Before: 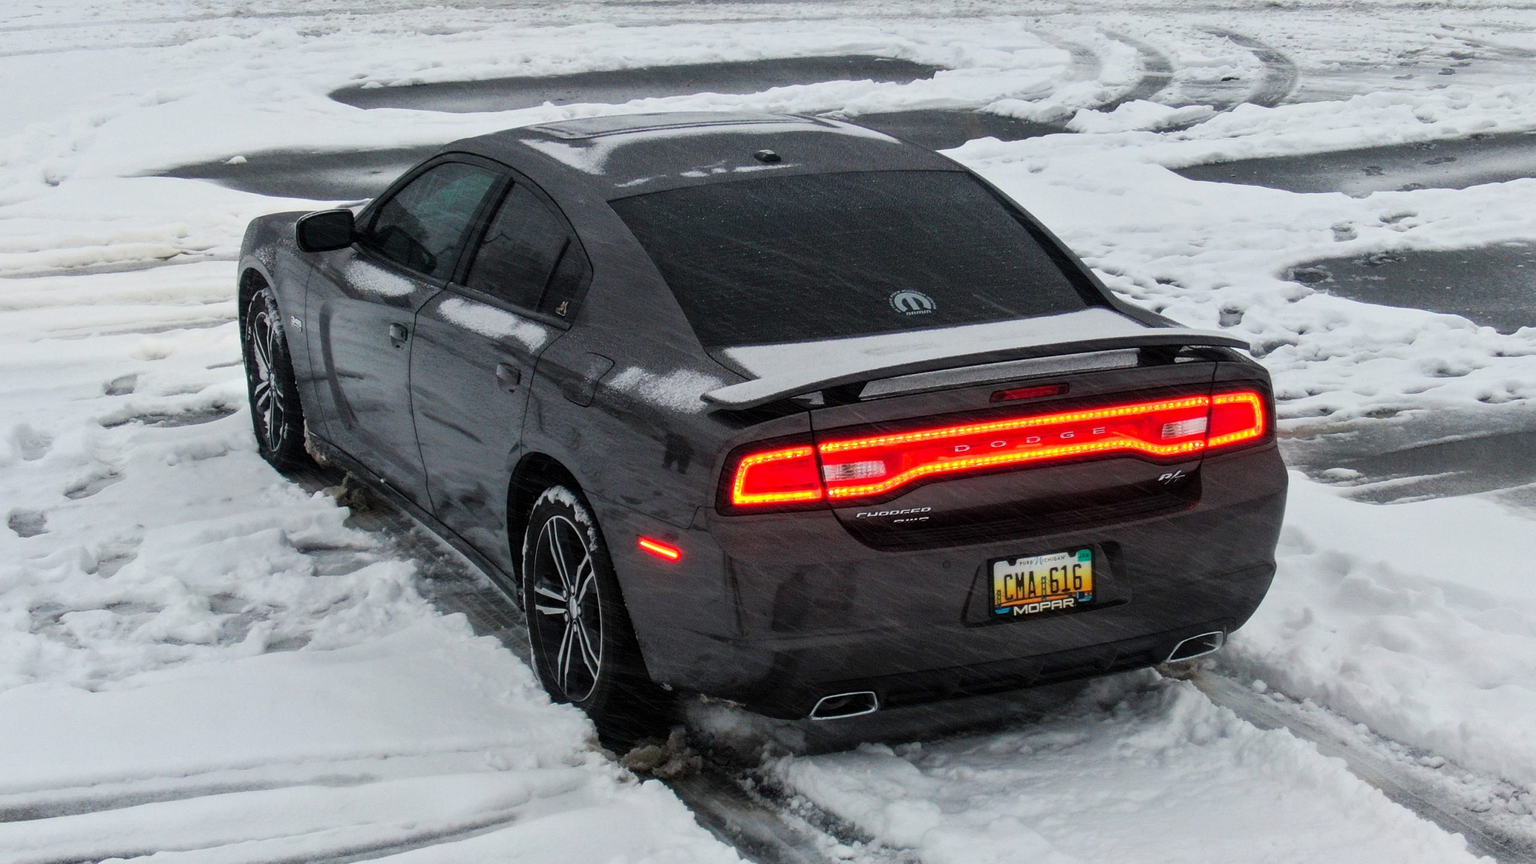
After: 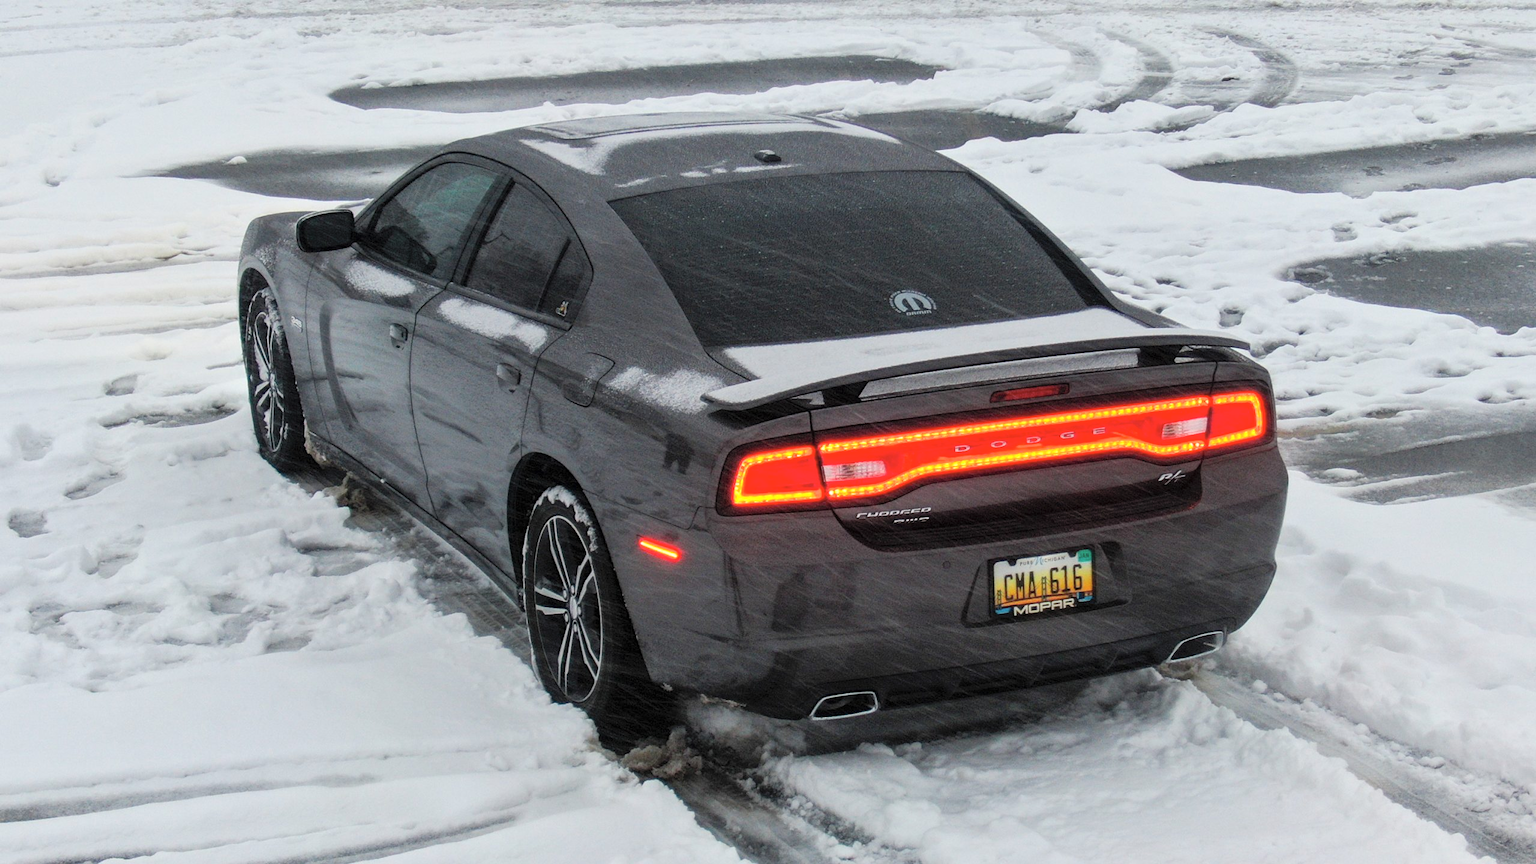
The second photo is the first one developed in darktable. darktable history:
levels: mode automatic
contrast brightness saturation: brightness 0.141
